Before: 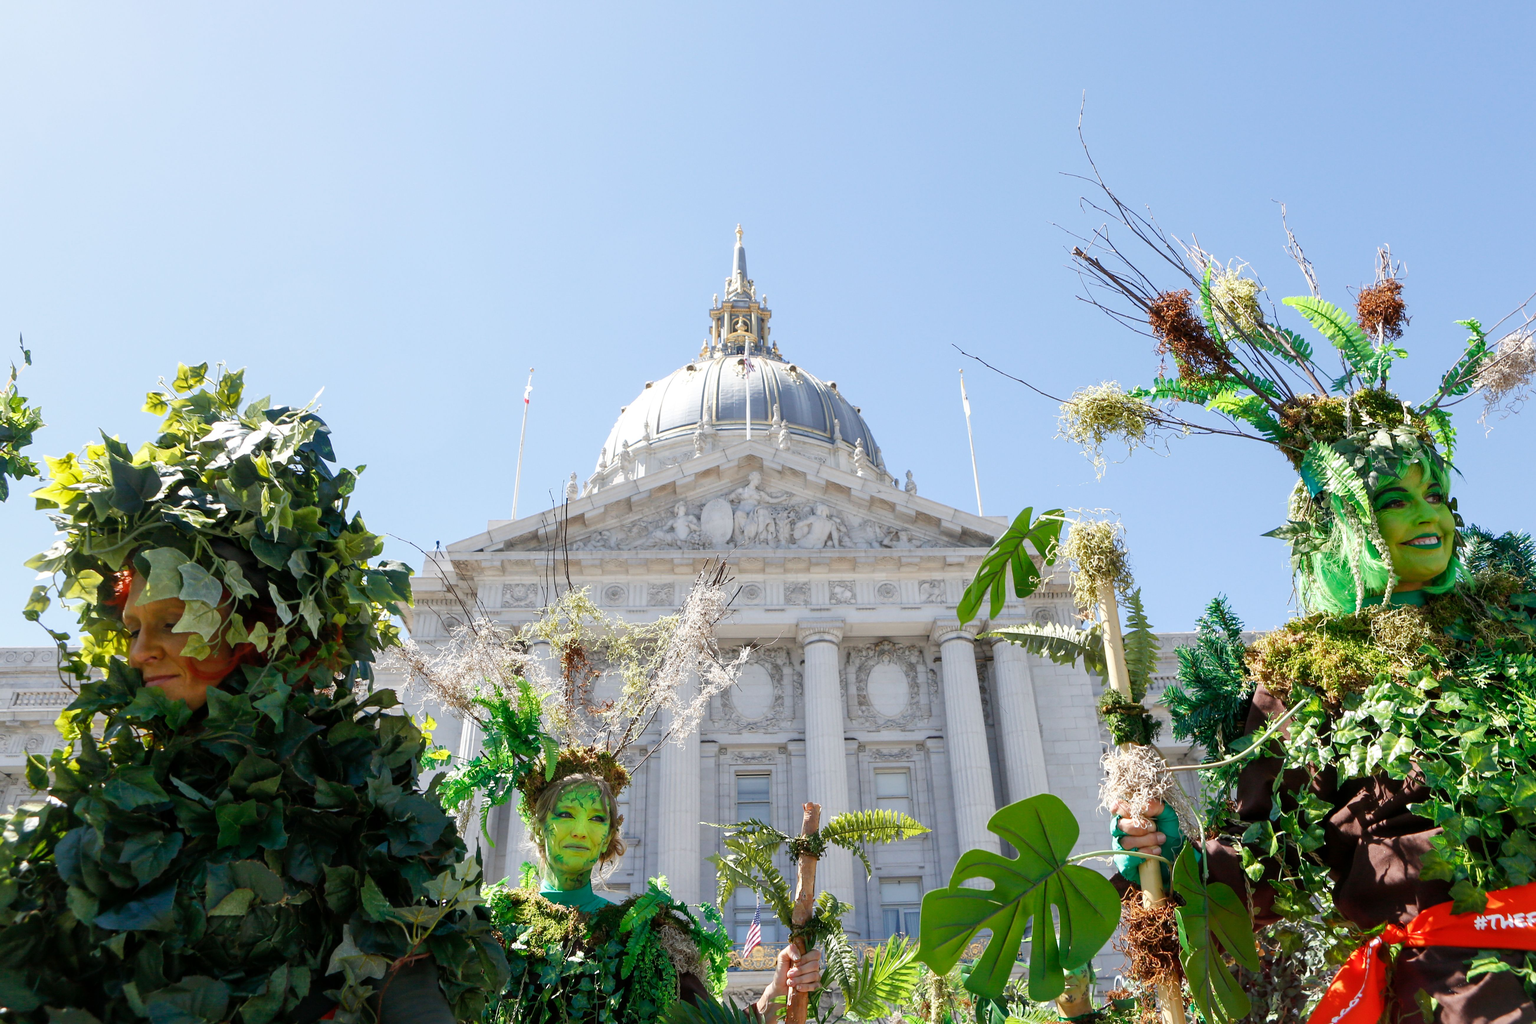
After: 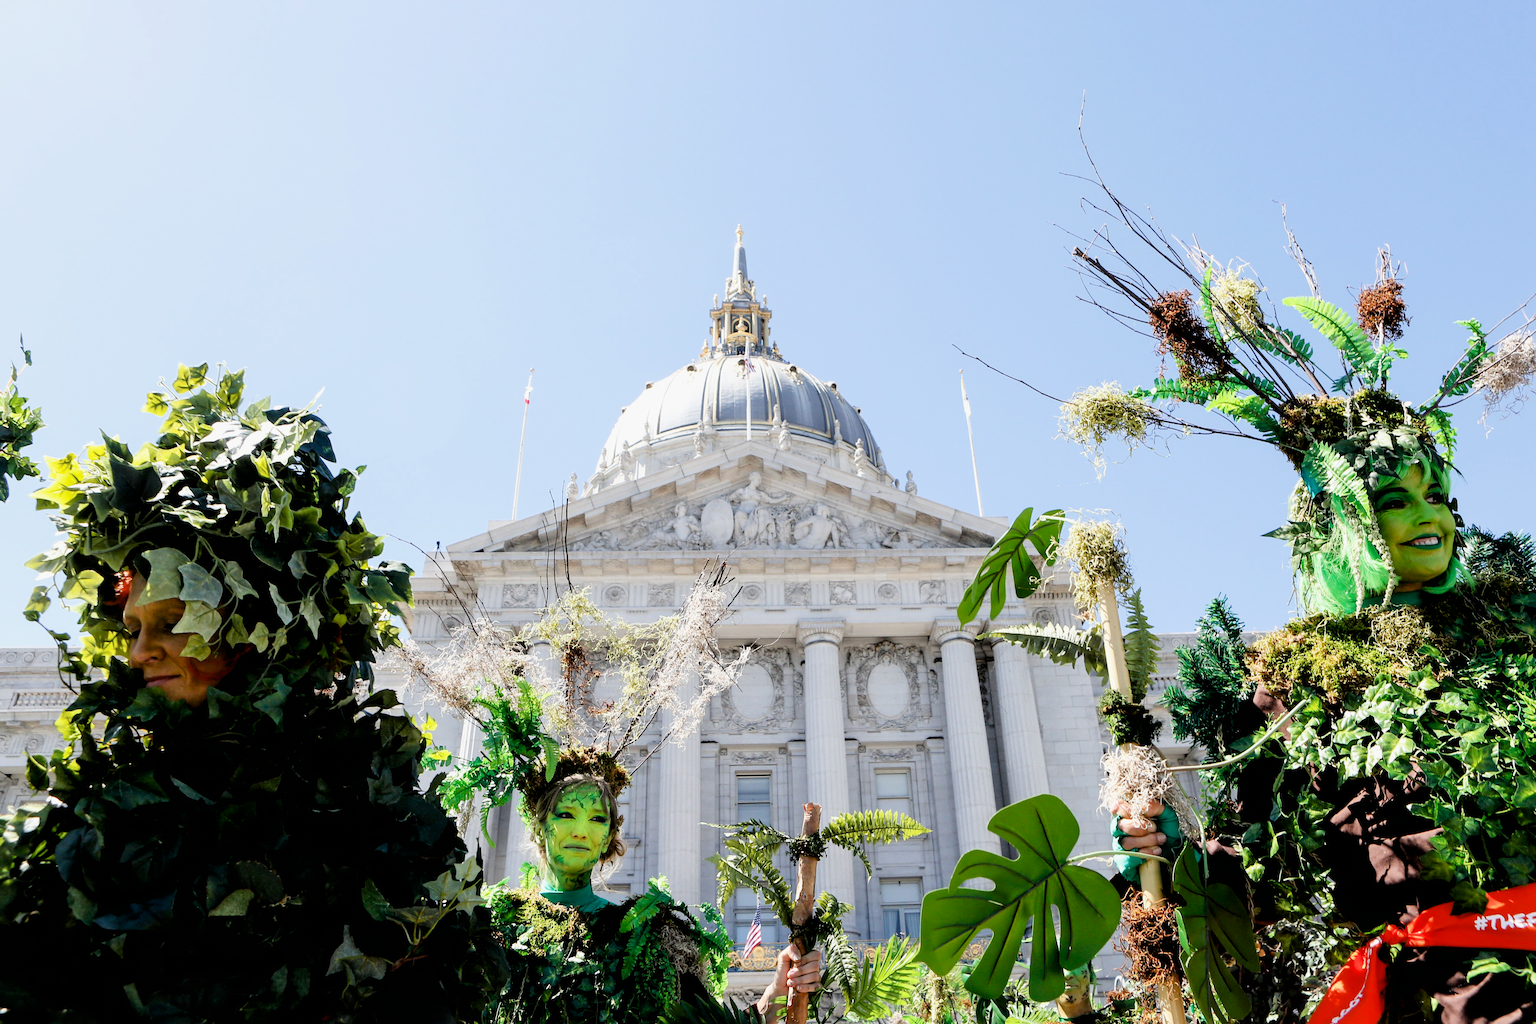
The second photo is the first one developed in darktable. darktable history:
filmic rgb: black relative exposure -4.06 EV, white relative exposure 3 EV, hardness 3.02, contrast 1.395
exposure: black level correction 0.008, exposure 0.098 EV, compensate exposure bias true, compensate highlight preservation false
